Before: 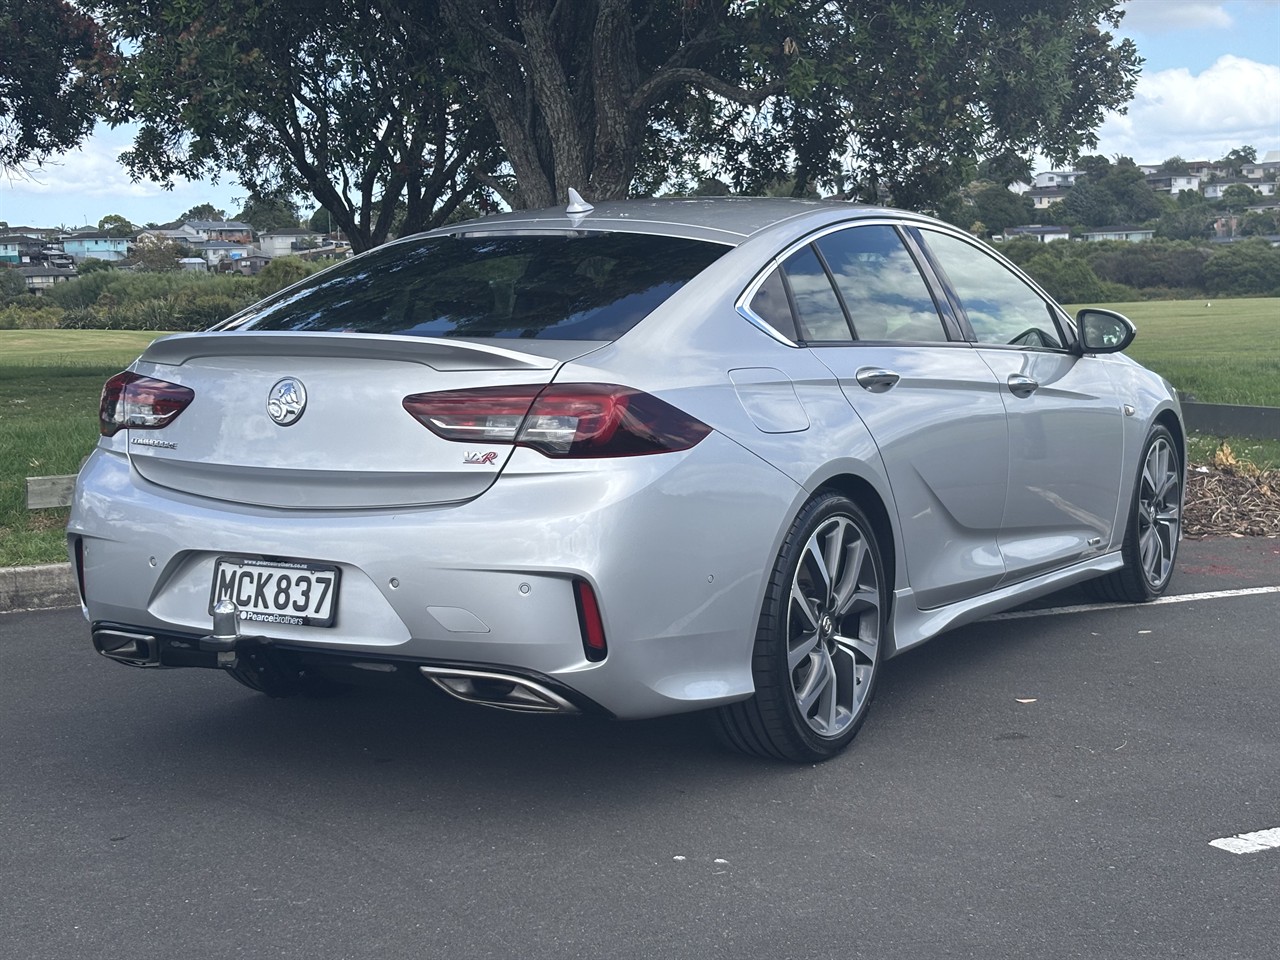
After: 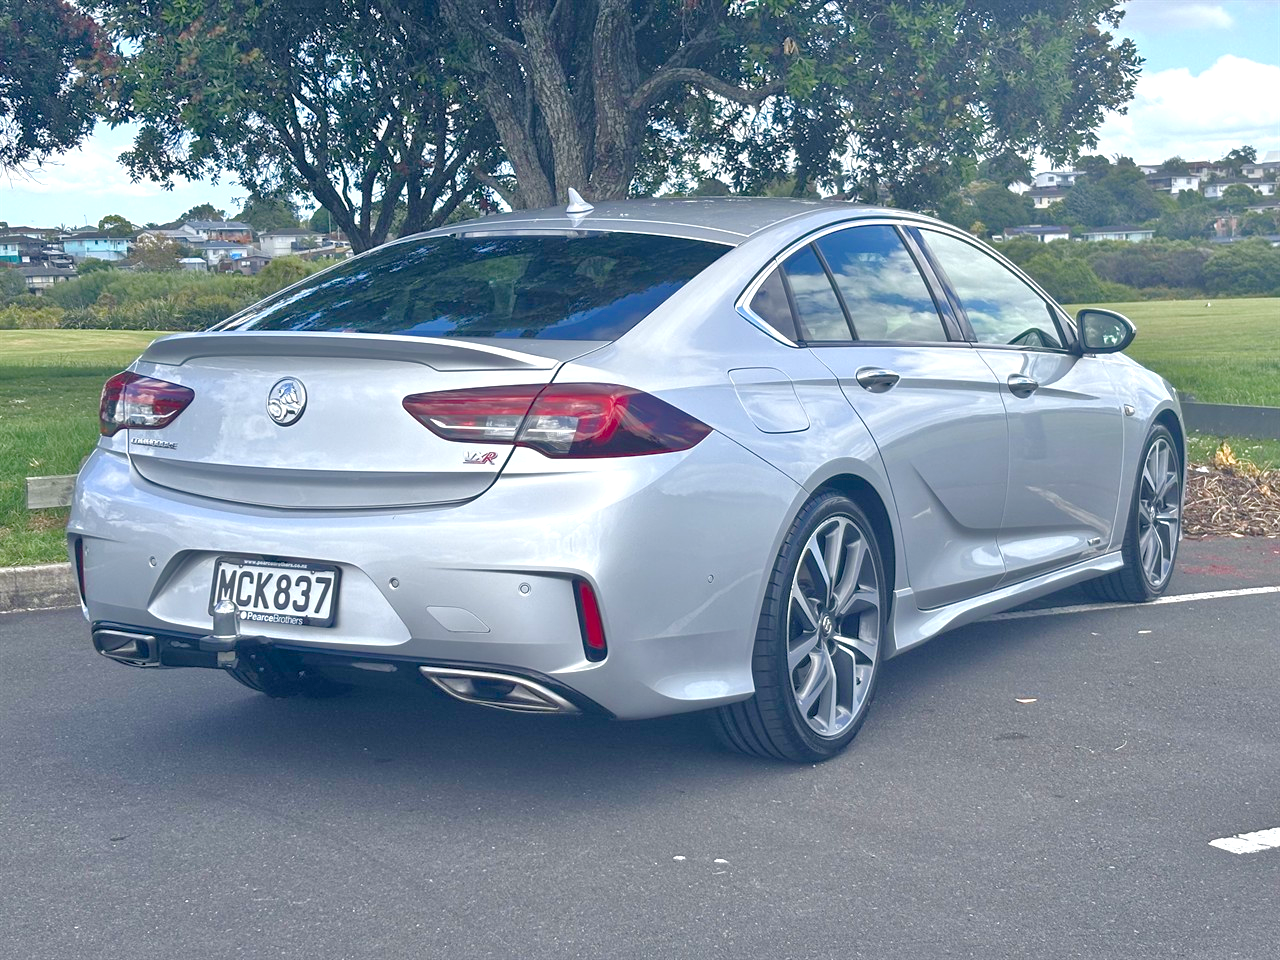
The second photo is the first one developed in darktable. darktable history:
color balance rgb: global offset › luminance -0.369%, perceptual saturation grading › global saturation 44.266%, perceptual saturation grading › highlights -50.331%, perceptual saturation grading › shadows 31.217%, perceptual brilliance grading › highlights 9.308%, perceptual brilliance grading › mid-tones 5.402%, global vibrance 20%
tone equalizer: -7 EV 0.149 EV, -6 EV 0.582 EV, -5 EV 1.14 EV, -4 EV 1.3 EV, -3 EV 1.14 EV, -2 EV 0.6 EV, -1 EV 0.152 EV
